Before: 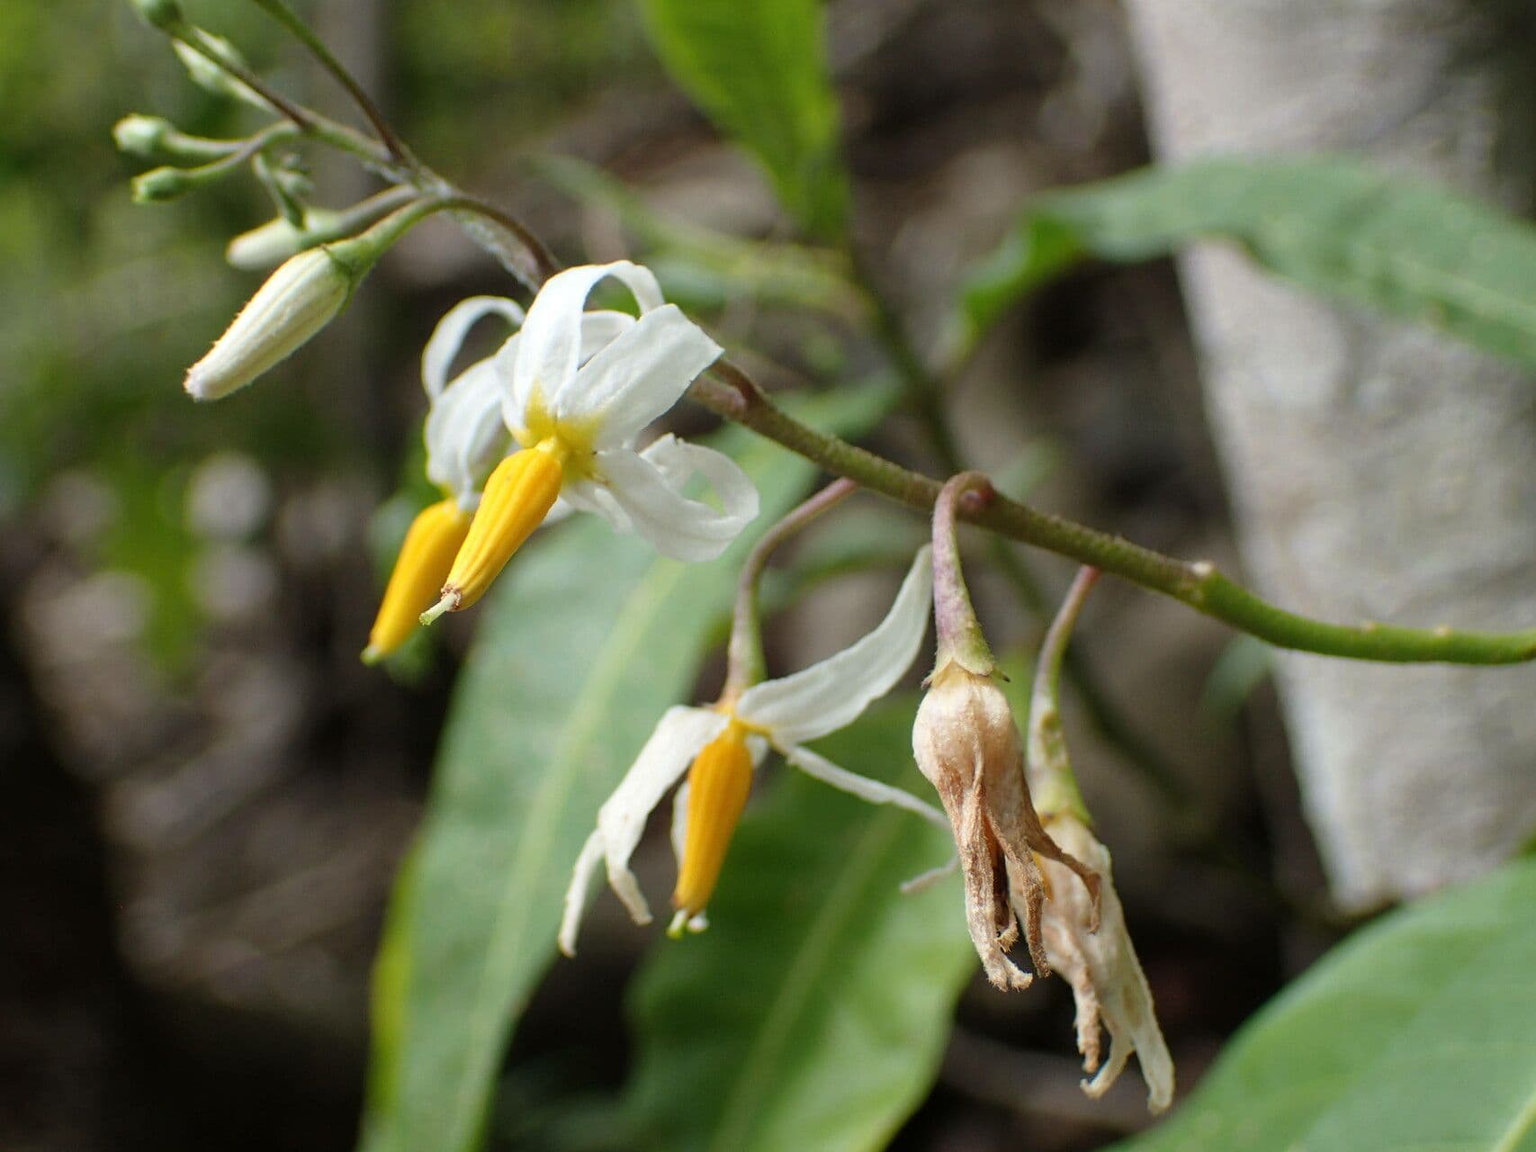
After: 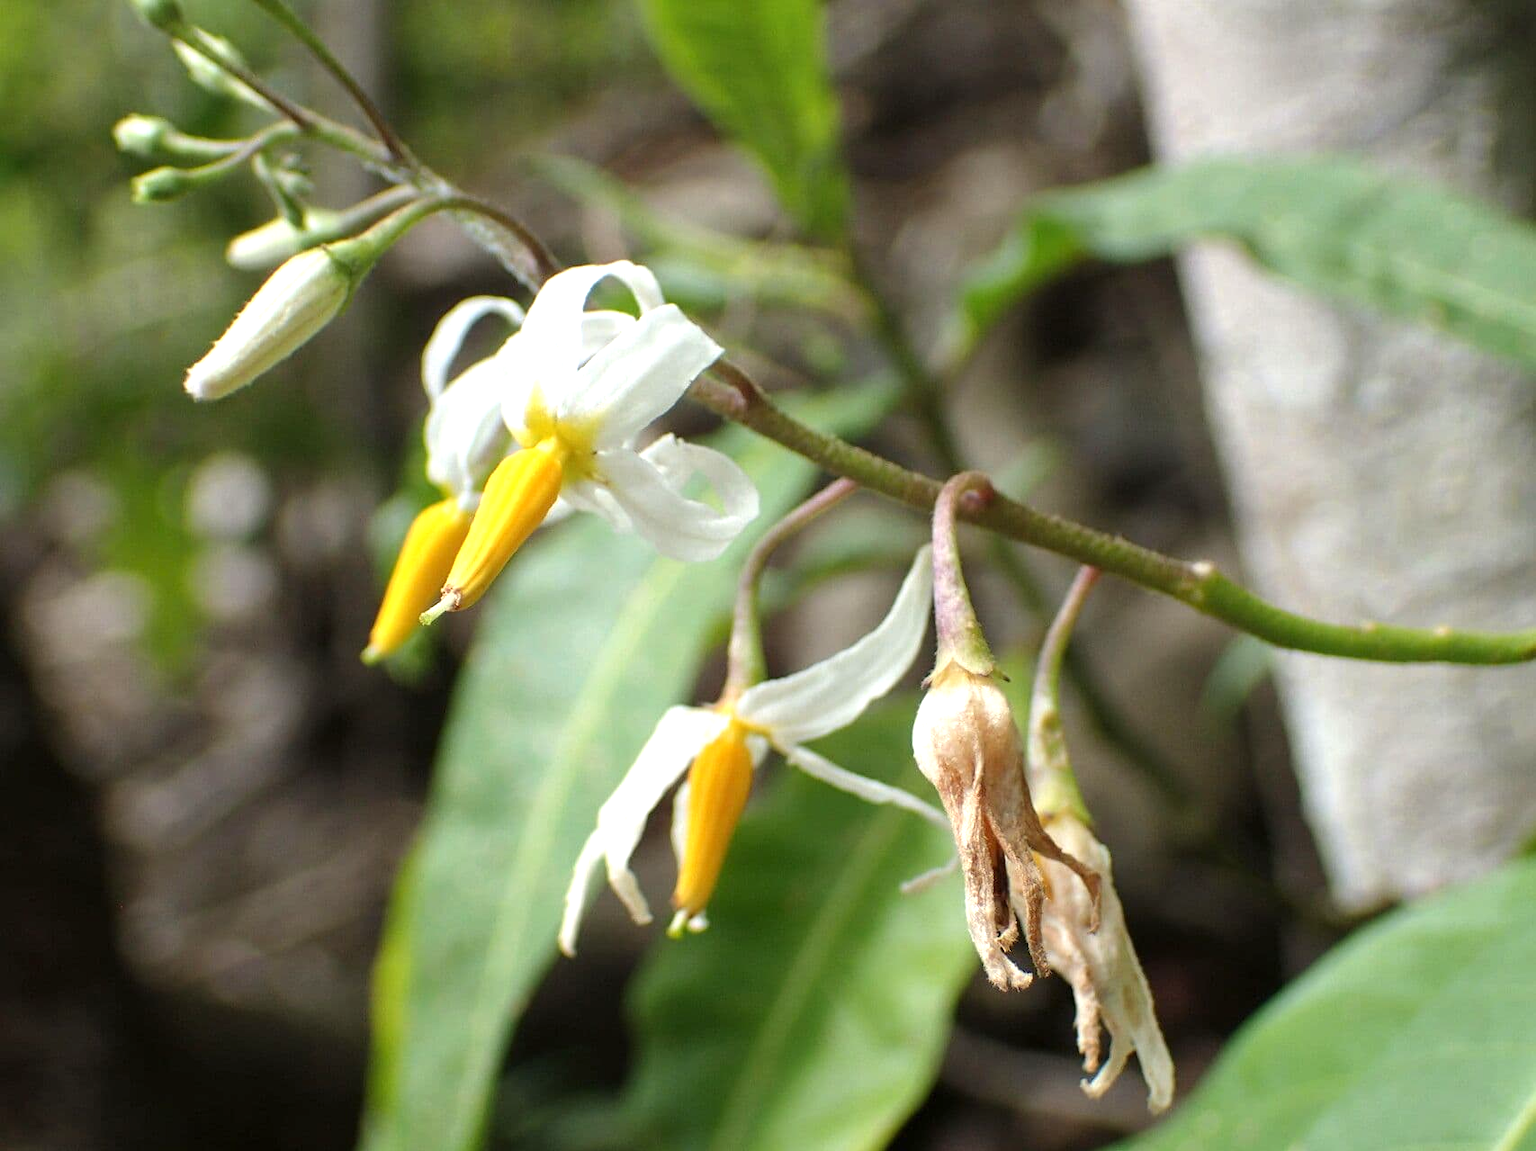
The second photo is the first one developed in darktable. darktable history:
tone equalizer: edges refinement/feathering 500, mask exposure compensation -1.57 EV, preserve details no
exposure: exposure 0.605 EV, compensate exposure bias true, compensate highlight preservation false
